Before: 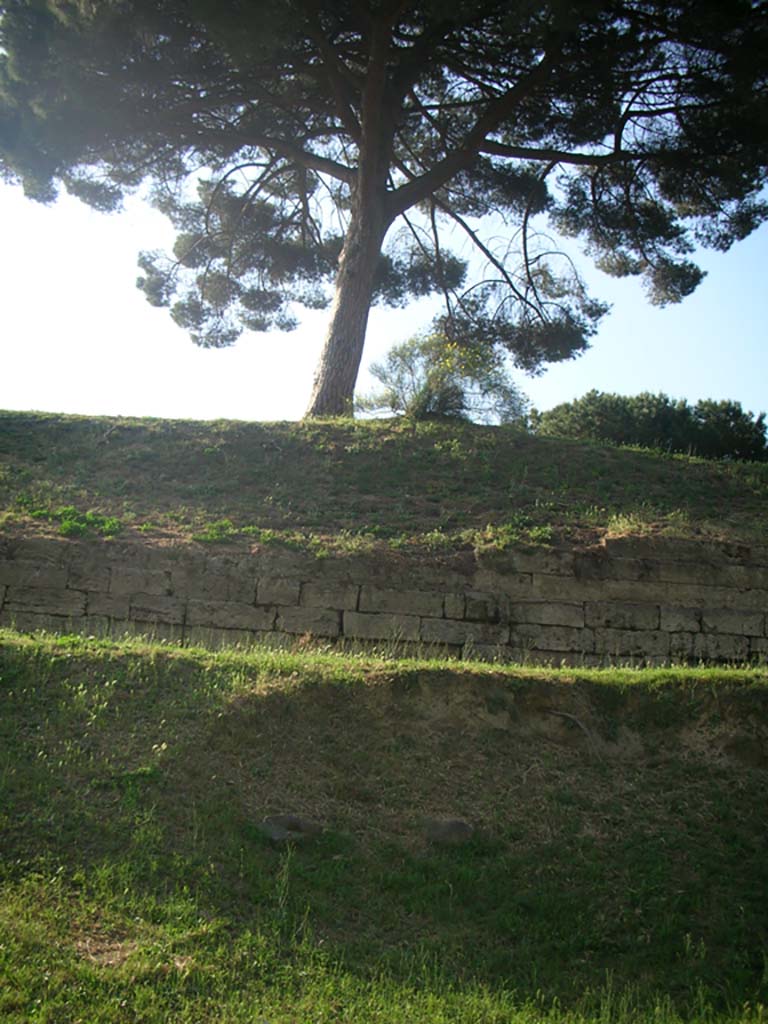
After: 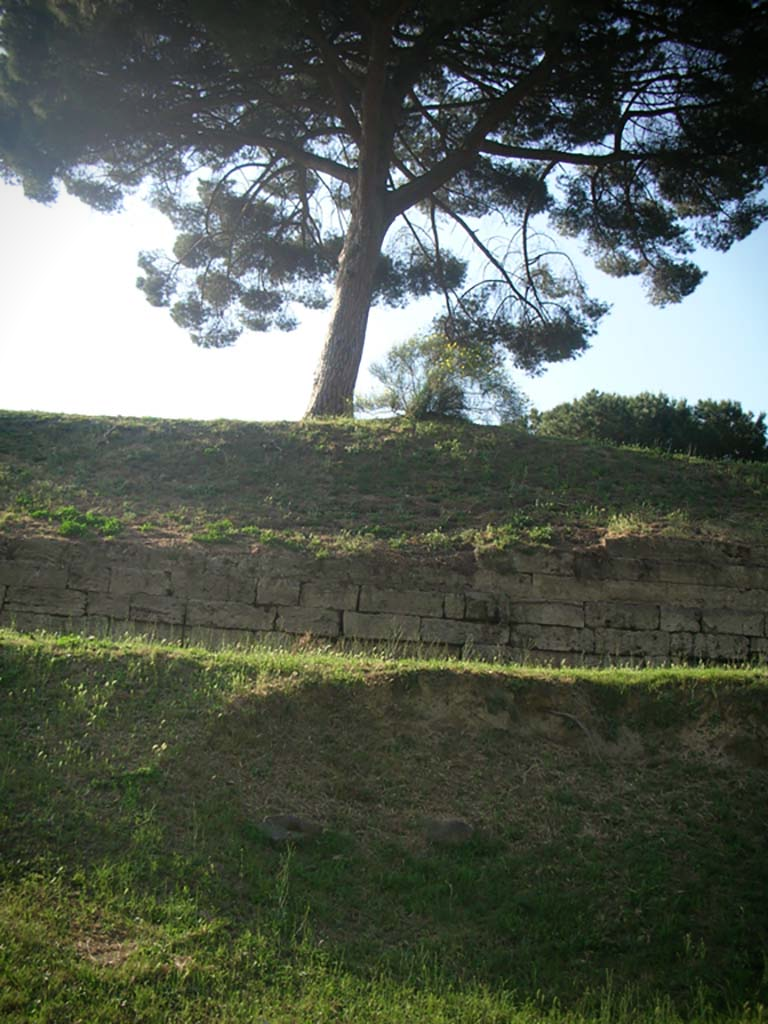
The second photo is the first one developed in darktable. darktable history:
vignetting: saturation 0, unbound false
color zones: curves: ch1 [(0, 0.469) (0.01, 0.469) (0.12, 0.446) (0.248, 0.469) (0.5, 0.5) (0.748, 0.5) (0.99, 0.469) (1, 0.469)]
